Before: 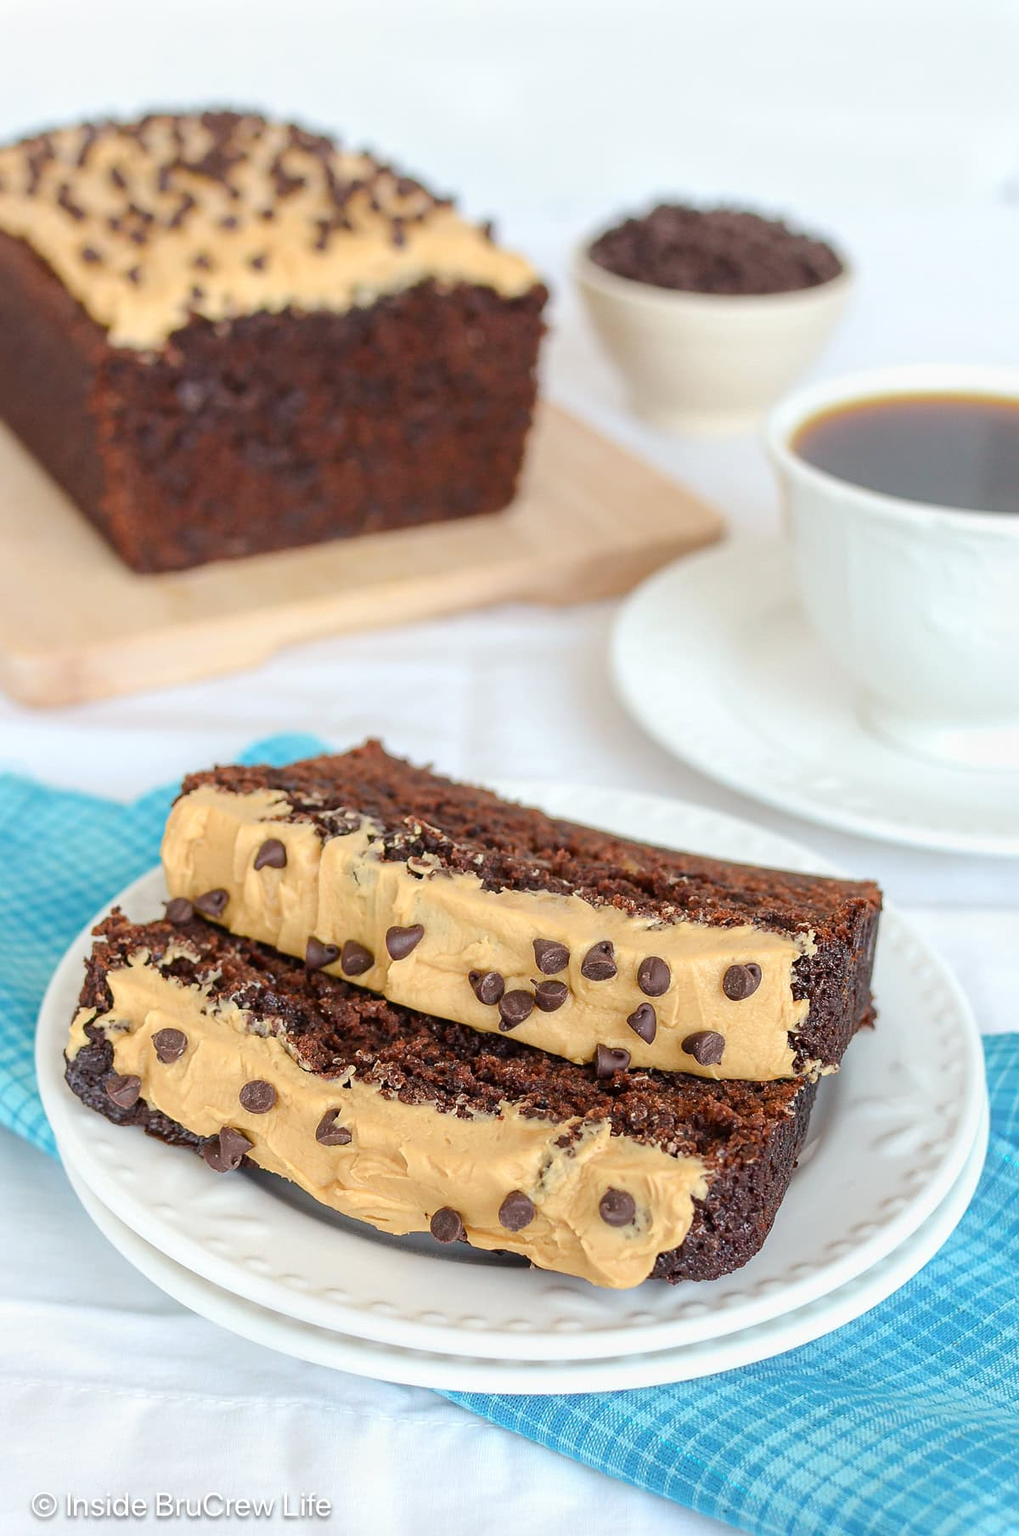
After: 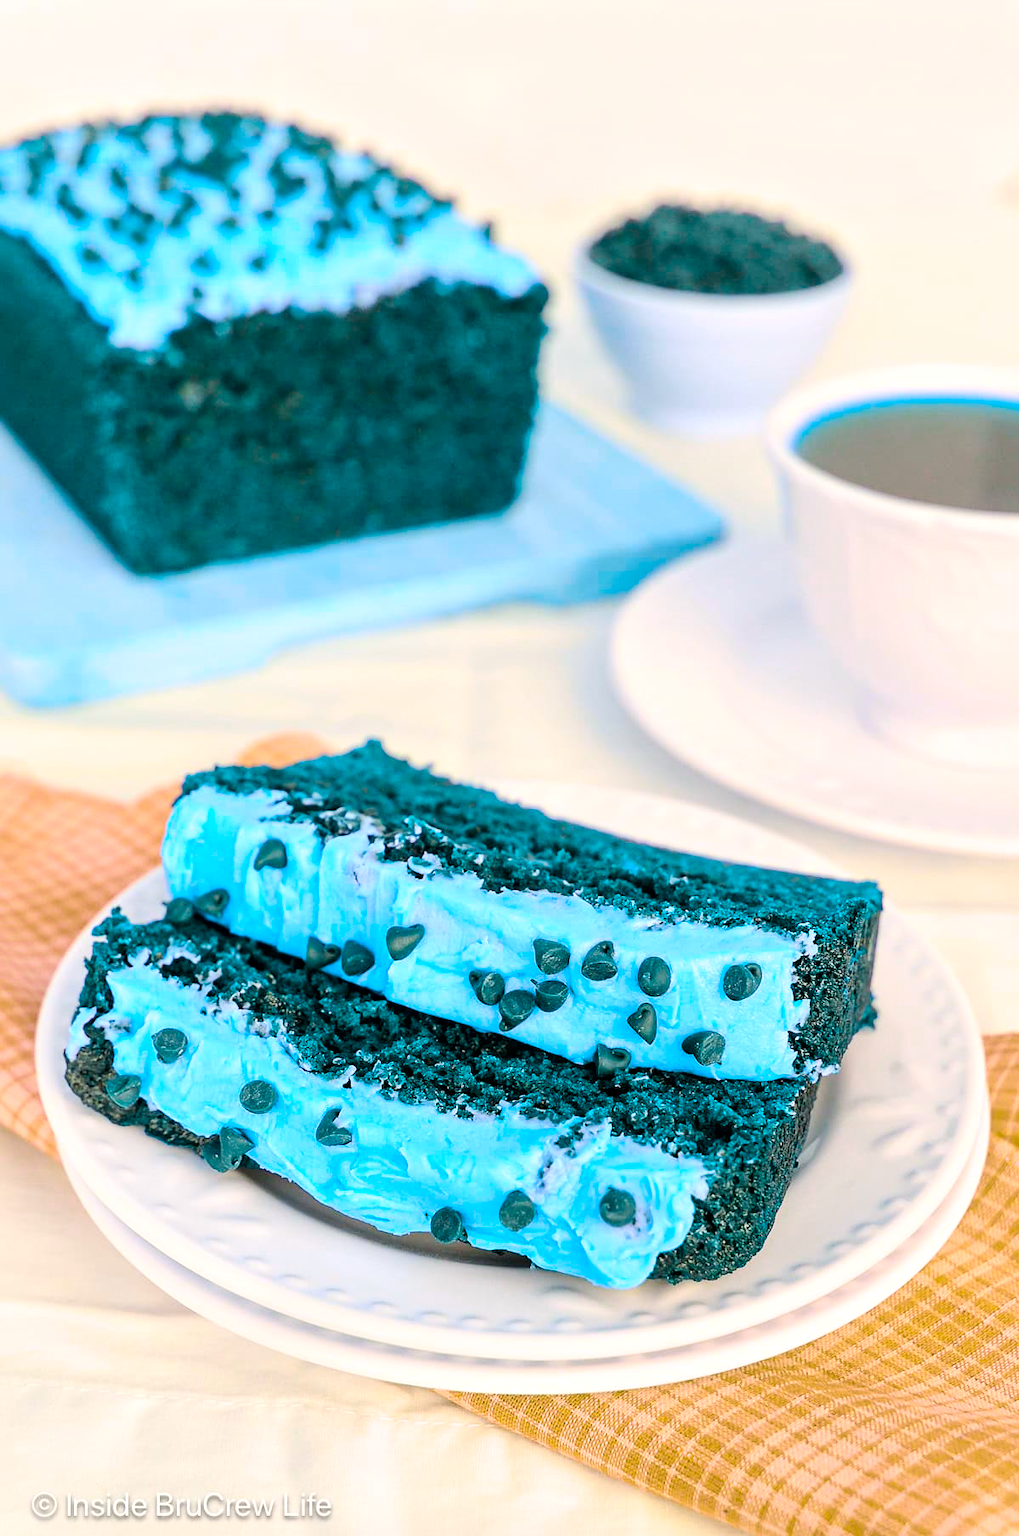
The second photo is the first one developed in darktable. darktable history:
local contrast: mode bilateral grid, contrast 30, coarseness 25, midtone range 0.2
white balance: red 0.988, blue 1.017
tone curve: curves: ch0 [(0, 0) (0.004, 0.001) (0.133, 0.112) (0.325, 0.362) (0.832, 0.893) (1, 1)], color space Lab, linked channels, preserve colors none
color balance rgb: hue shift 180°, global vibrance 50%, contrast 0.32%
